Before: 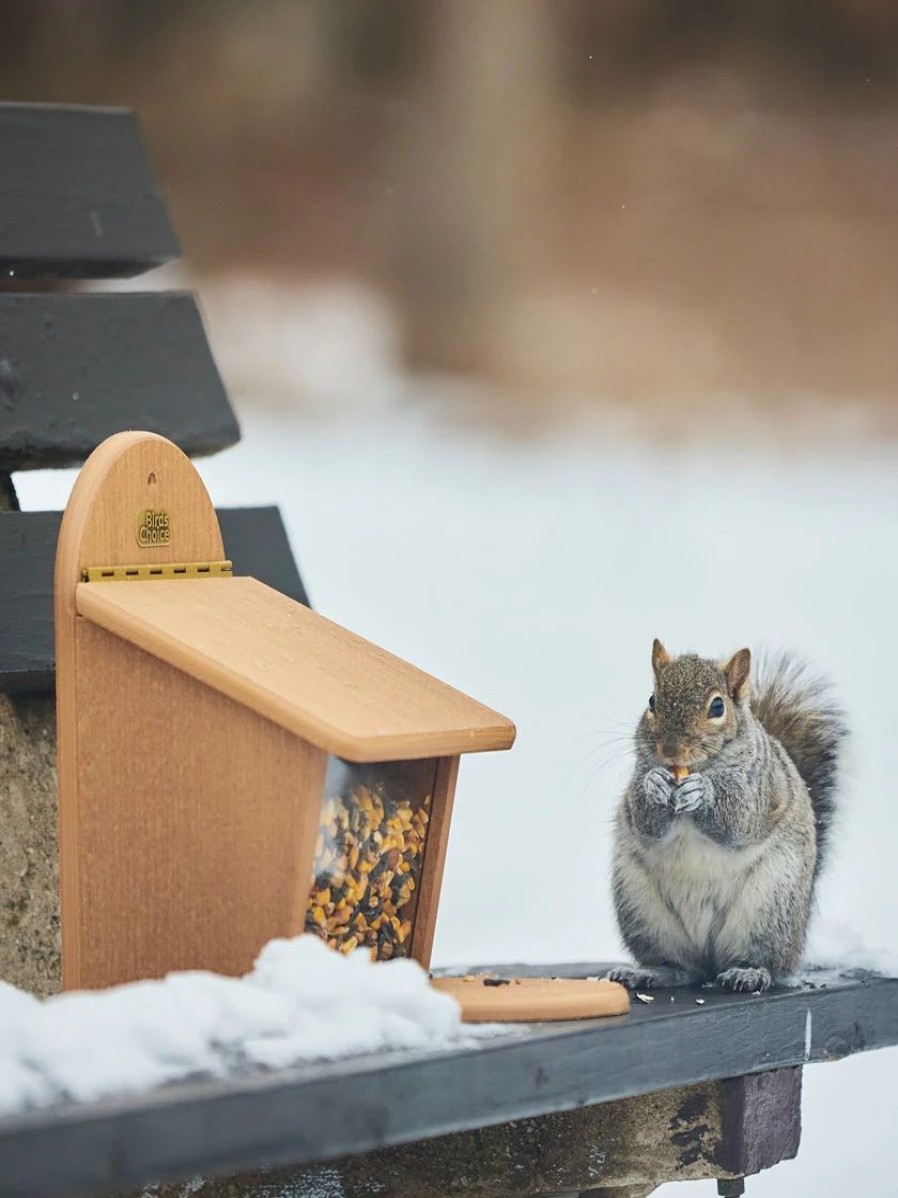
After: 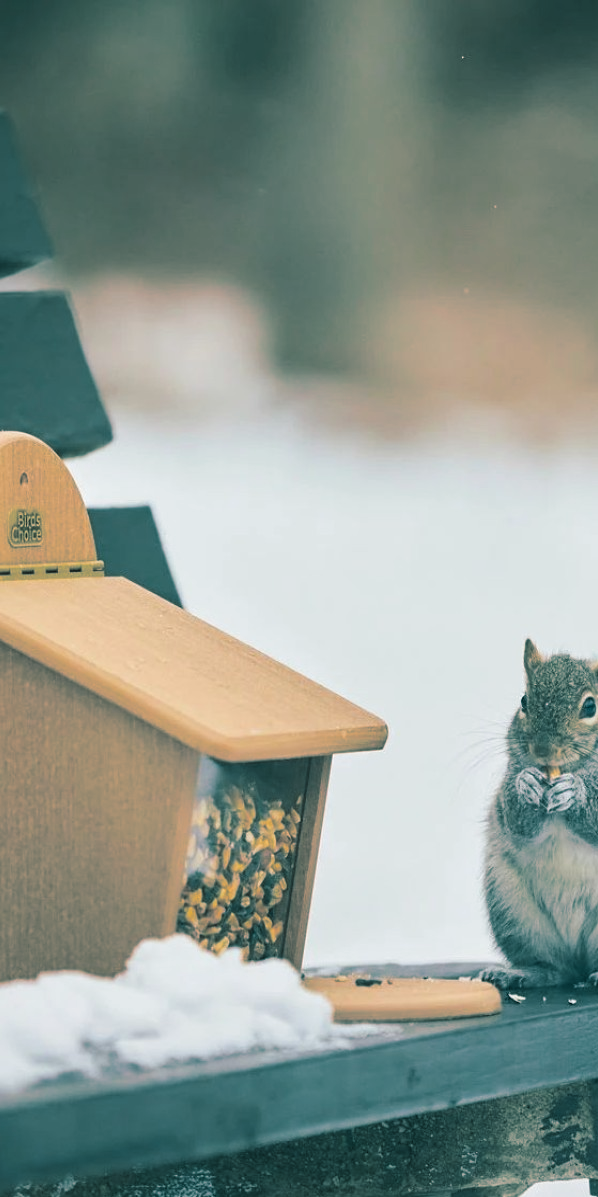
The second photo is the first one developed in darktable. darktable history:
crop and rotate: left 14.292%, right 19.041%
split-toning: shadows › hue 183.6°, shadows › saturation 0.52, highlights › hue 0°, highlights › saturation 0
